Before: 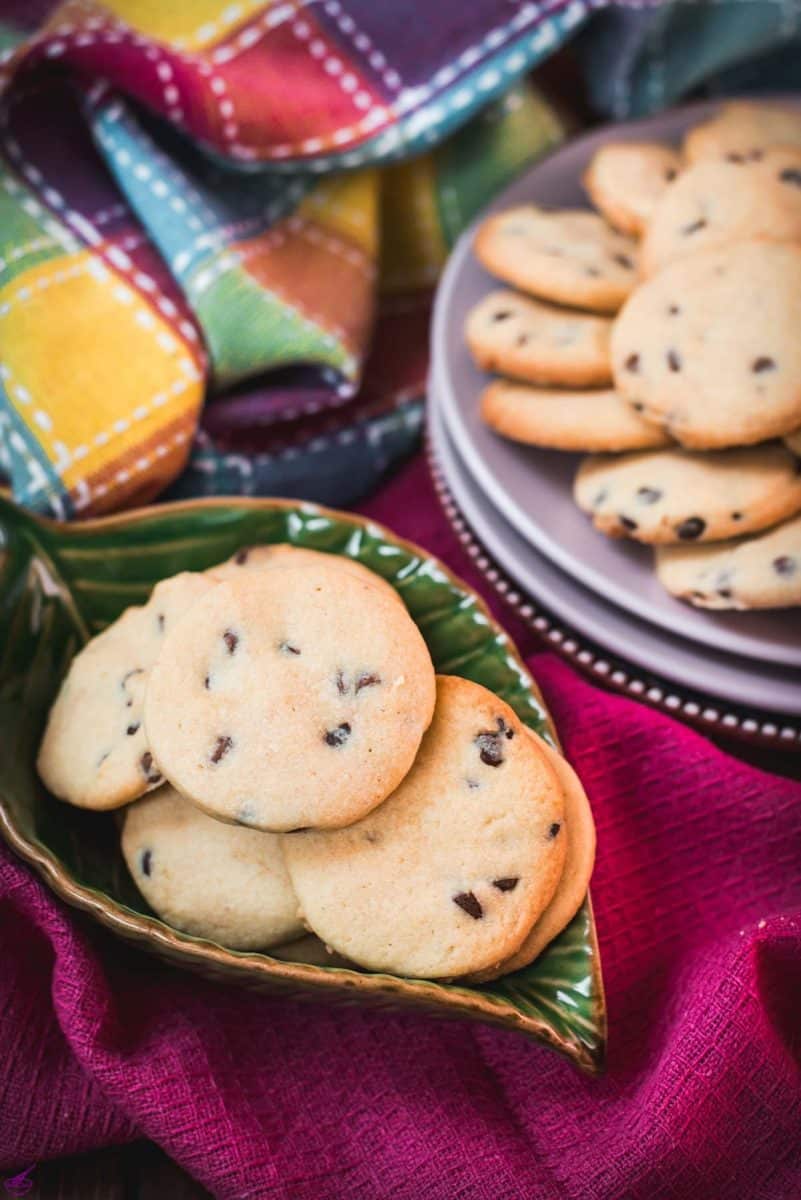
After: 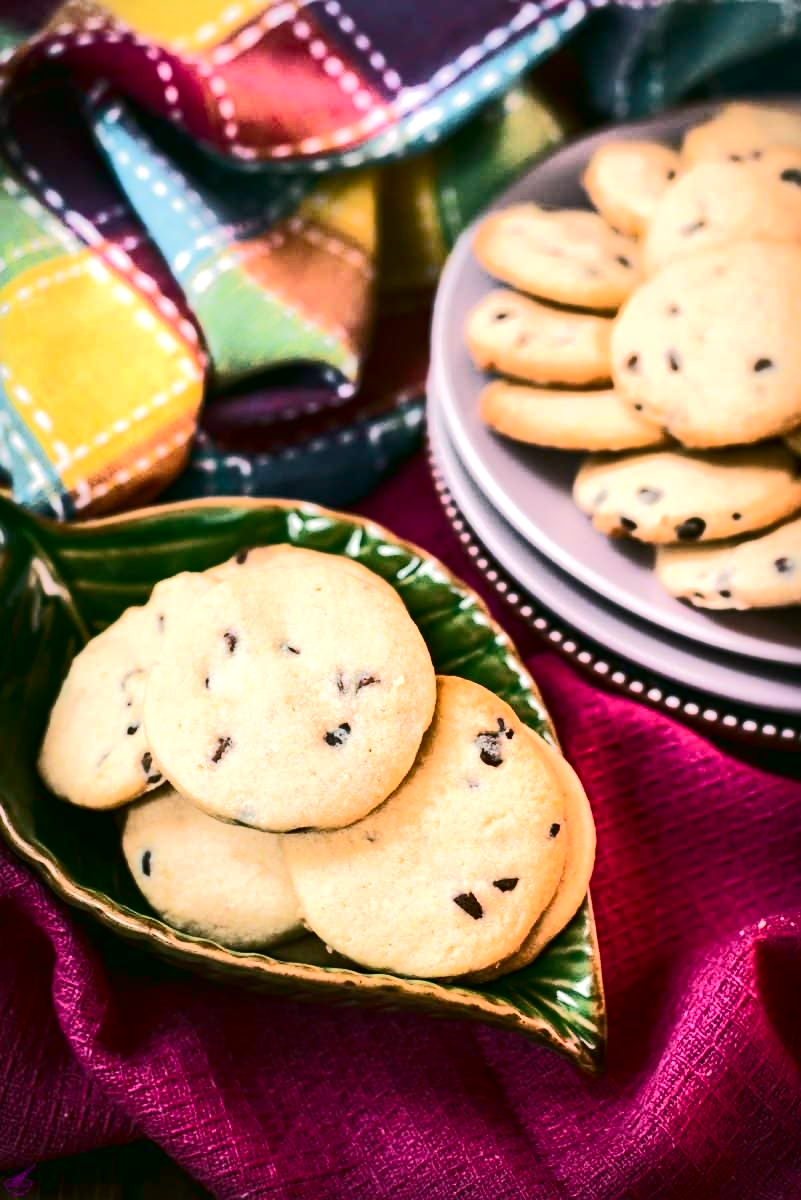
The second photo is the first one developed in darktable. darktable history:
exposure: black level correction 0.001, exposure 0.498 EV, compensate highlight preservation false
shadows and highlights: shadows 31.5, highlights -31.75, soften with gaussian
tone curve: curves: ch0 [(0, 0) (0.003, 0.002) (0.011, 0.002) (0.025, 0.002) (0.044, 0.007) (0.069, 0.014) (0.1, 0.026) (0.136, 0.04) (0.177, 0.061) (0.224, 0.1) (0.277, 0.151) (0.335, 0.198) (0.399, 0.272) (0.468, 0.387) (0.543, 0.553) (0.623, 0.716) (0.709, 0.8) (0.801, 0.855) (0.898, 0.897) (1, 1)], color space Lab, independent channels
color correction: highlights a* 4.21, highlights b* 4.97, shadows a* -8.06, shadows b* 4.83
